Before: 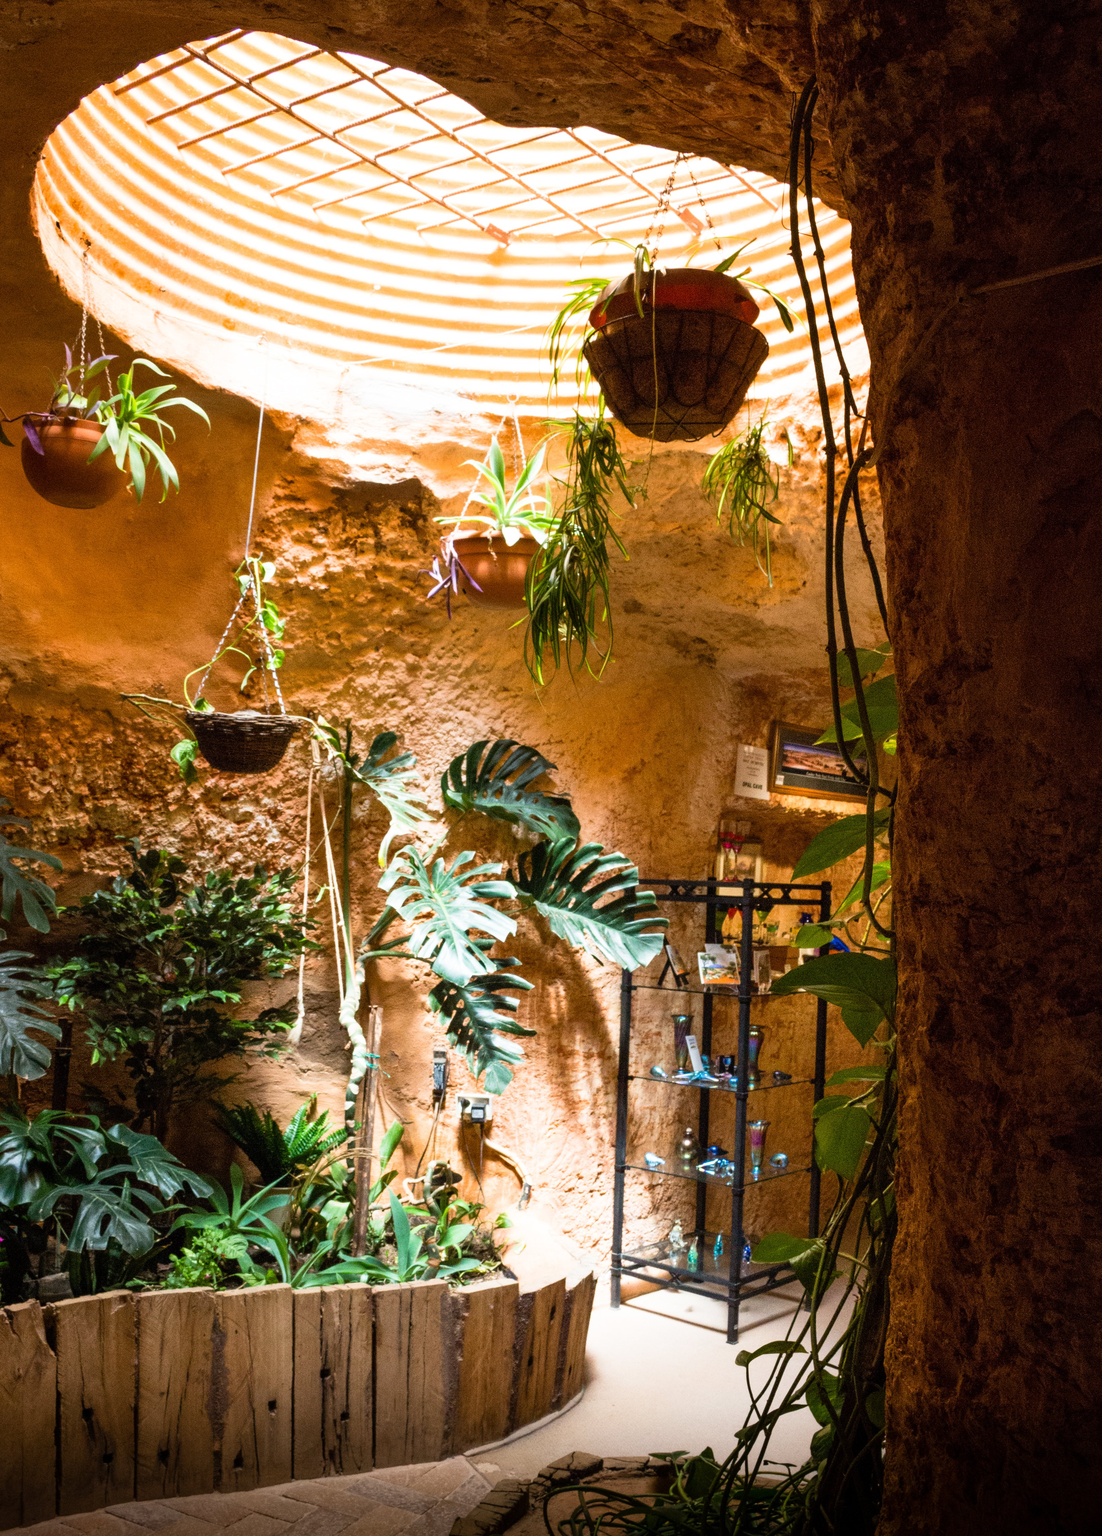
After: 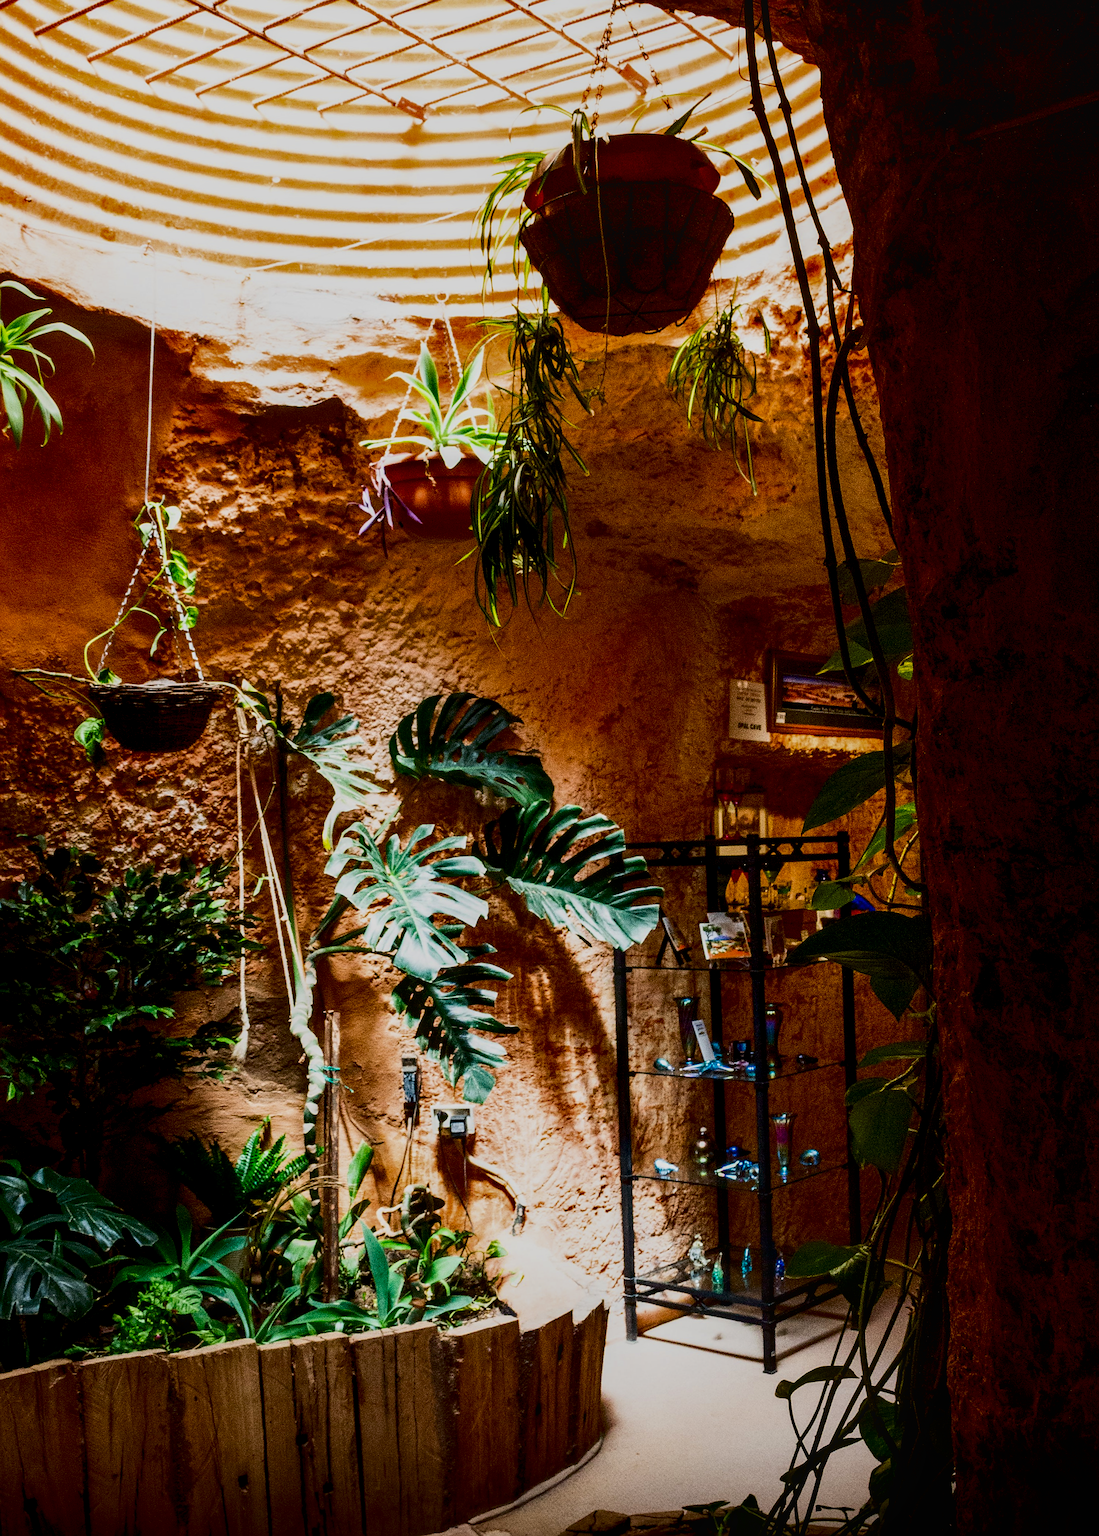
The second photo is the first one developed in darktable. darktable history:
crop and rotate: angle 3.9°, left 5.973%, top 5.721%
contrast brightness saturation: contrast 0.093, brightness -0.588, saturation 0.17
local contrast: on, module defaults
sharpen: on, module defaults
filmic rgb: middle gray luminance 9.19%, black relative exposure -10.61 EV, white relative exposure 3.44 EV, target black luminance 0%, hardness 5.94, latitude 59.57%, contrast 1.093, highlights saturation mix 3.94%, shadows ↔ highlights balance 29.01%, color science v6 (2022)
